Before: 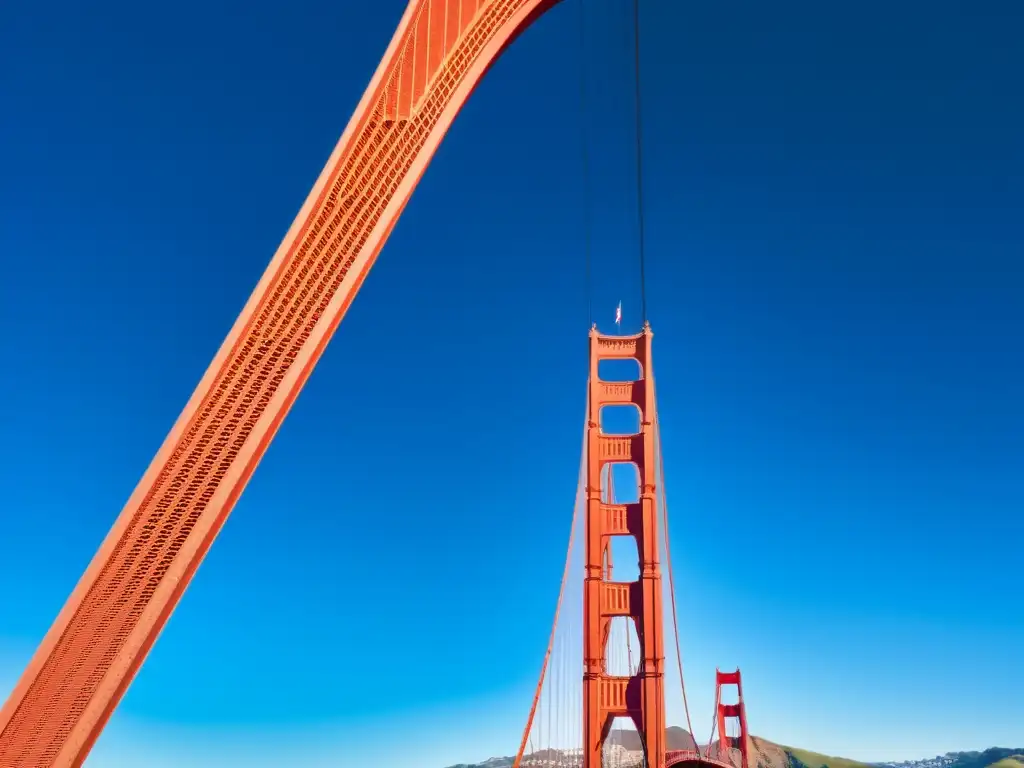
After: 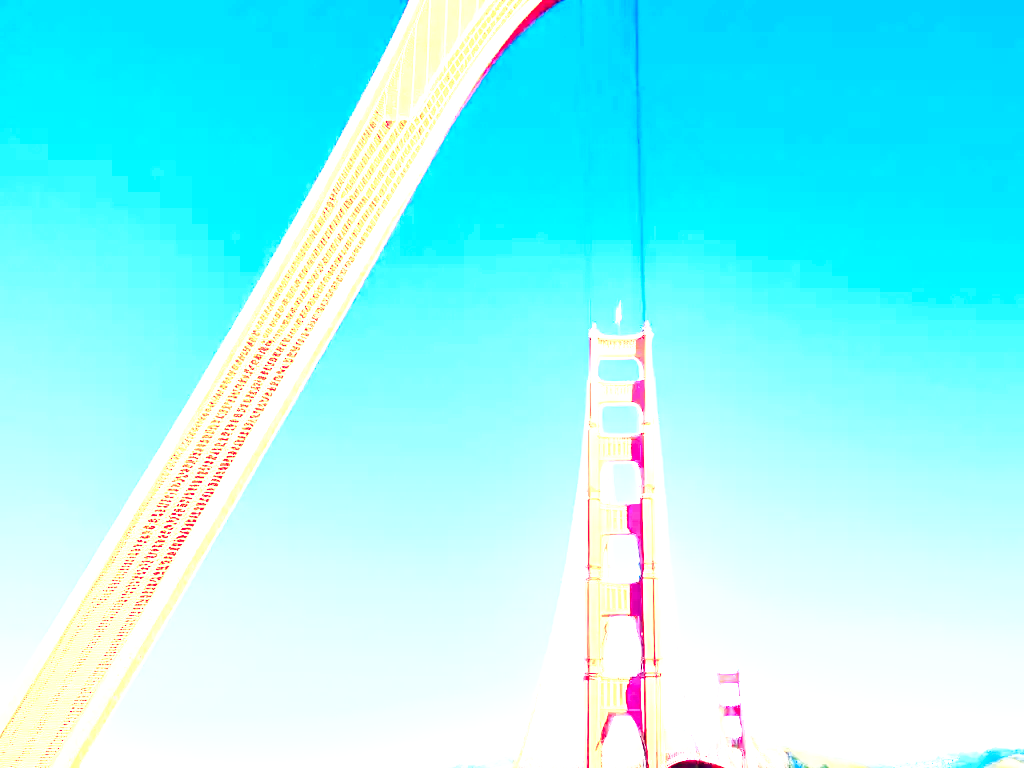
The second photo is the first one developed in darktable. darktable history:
exposure: black level correction 0, exposure 2.095 EV, compensate highlight preservation false
color zones: curves: ch0 [(0.099, 0.624) (0.257, 0.596) (0.384, 0.376) (0.529, 0.492) (0.697, 0.564) (0.768, 0.532) (0.908, 0.644)]; ch1 [(0.112, 0.564) (0.254, 0.612) (0.432, 0.676) (0.592, 0.456) (0.743, 0.684) (0.888, 0.536)]; ch2 [(0.25, 0.5) (0.469, 0.36) (0.75, 0.5)]
color balance rgb: global offset › chroma 0.258%, global offset › hue 256.13°, perceptual saturation grading › global saturation 0.582%
contrast brightness saturation: contrast 0.214, brightness -0.1, saturation 0.207
base curve: curves: ch0 [(0, 0) (0.008, 0.007) (0.022, 0.029) (0.048, 0.089) (0.092, 0.197) (0.191, 0.399) (0.275, 0.534) (0.357, 0.65) (0.477, 0.78) (0.542, 0.833) (0.799, 0.973) (1, 1)], preserve colors none
